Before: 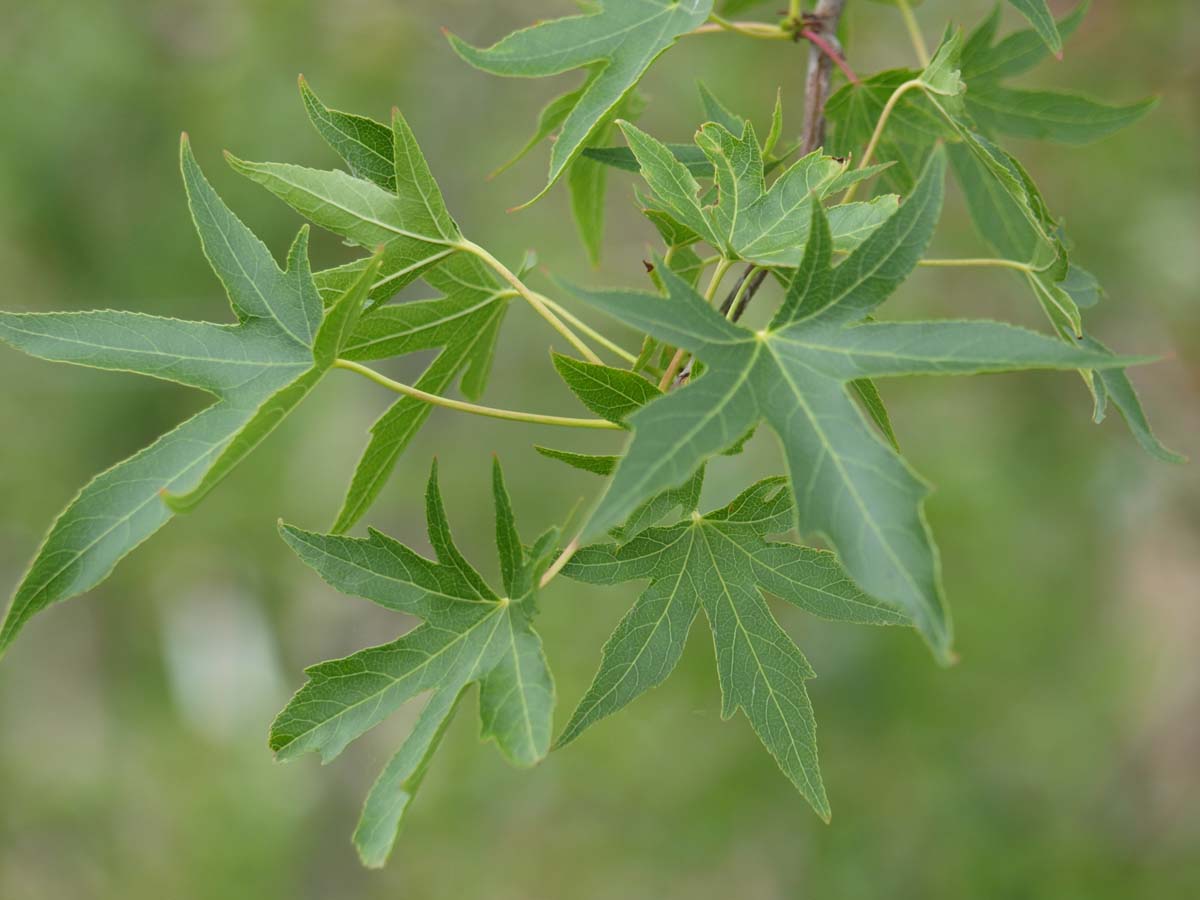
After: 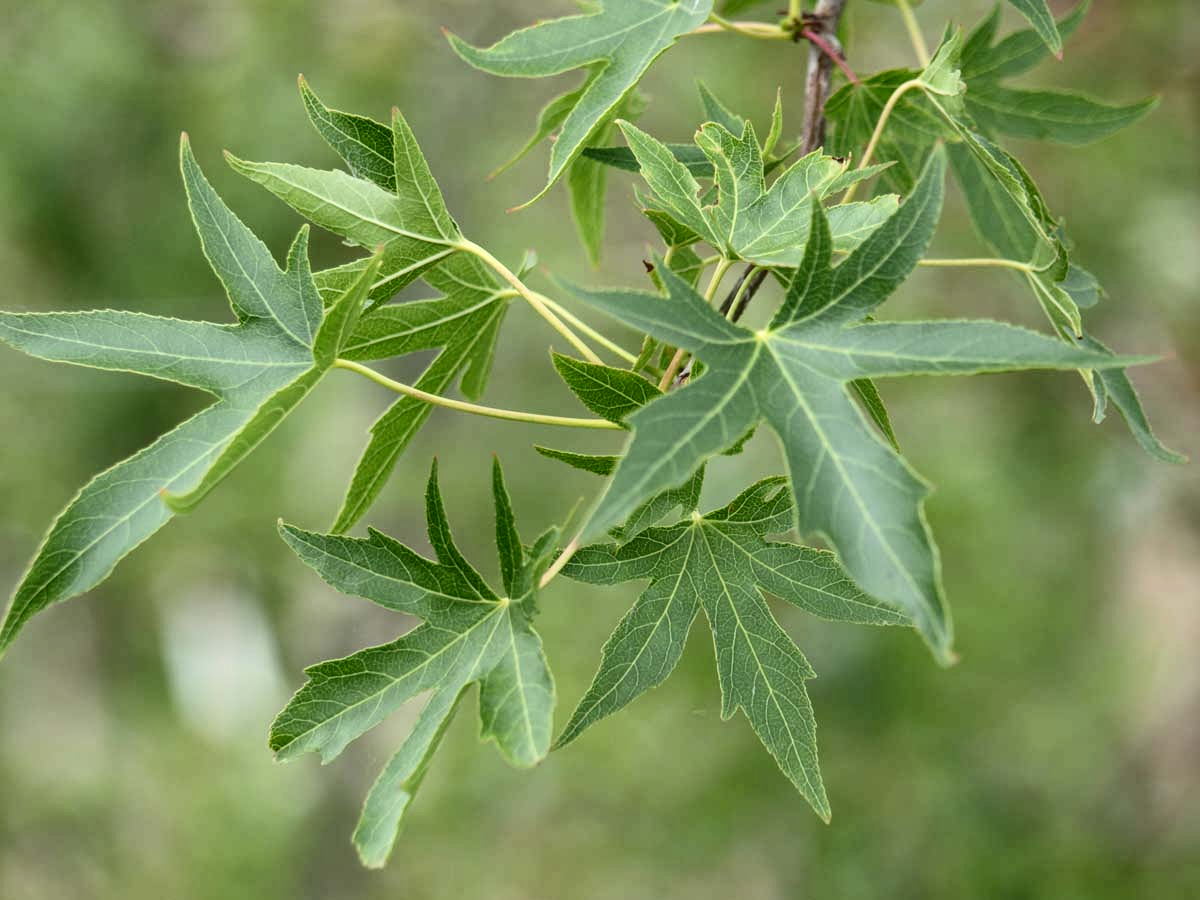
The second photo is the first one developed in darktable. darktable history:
local contrast: on, module defaults
contrast brightness saturation: contrast 0.278
